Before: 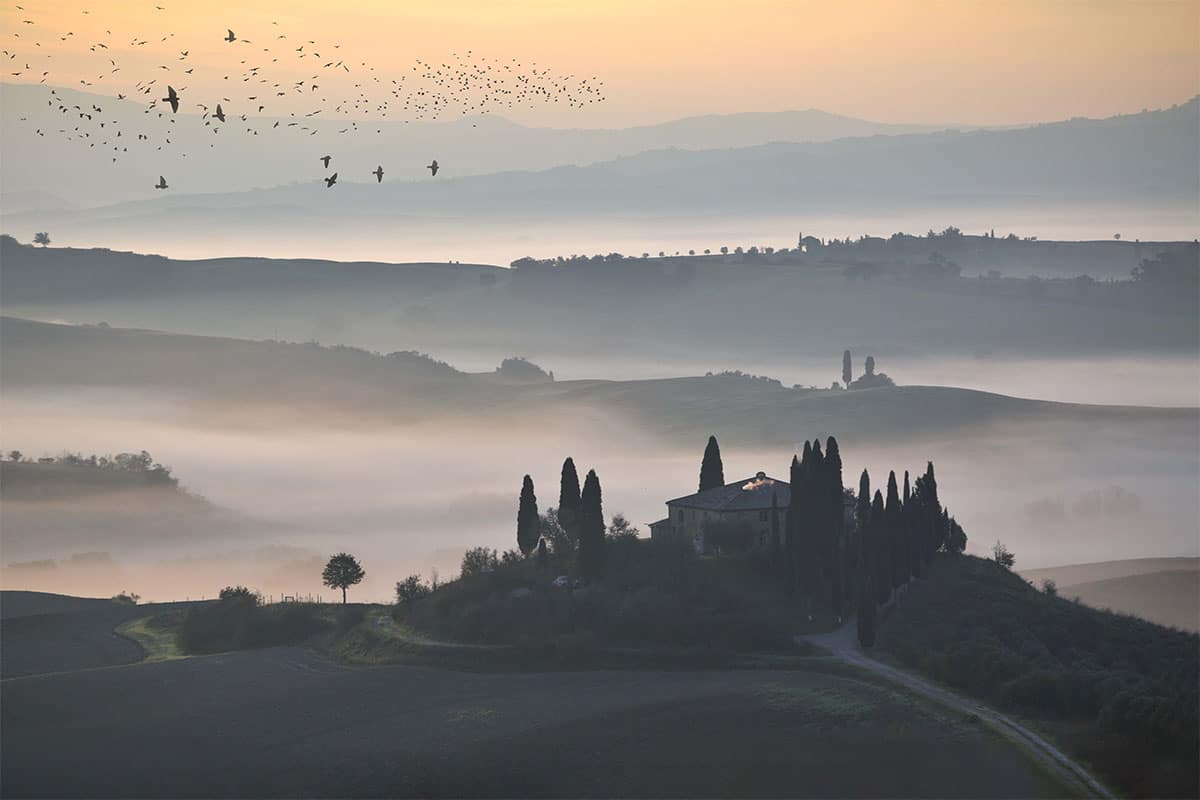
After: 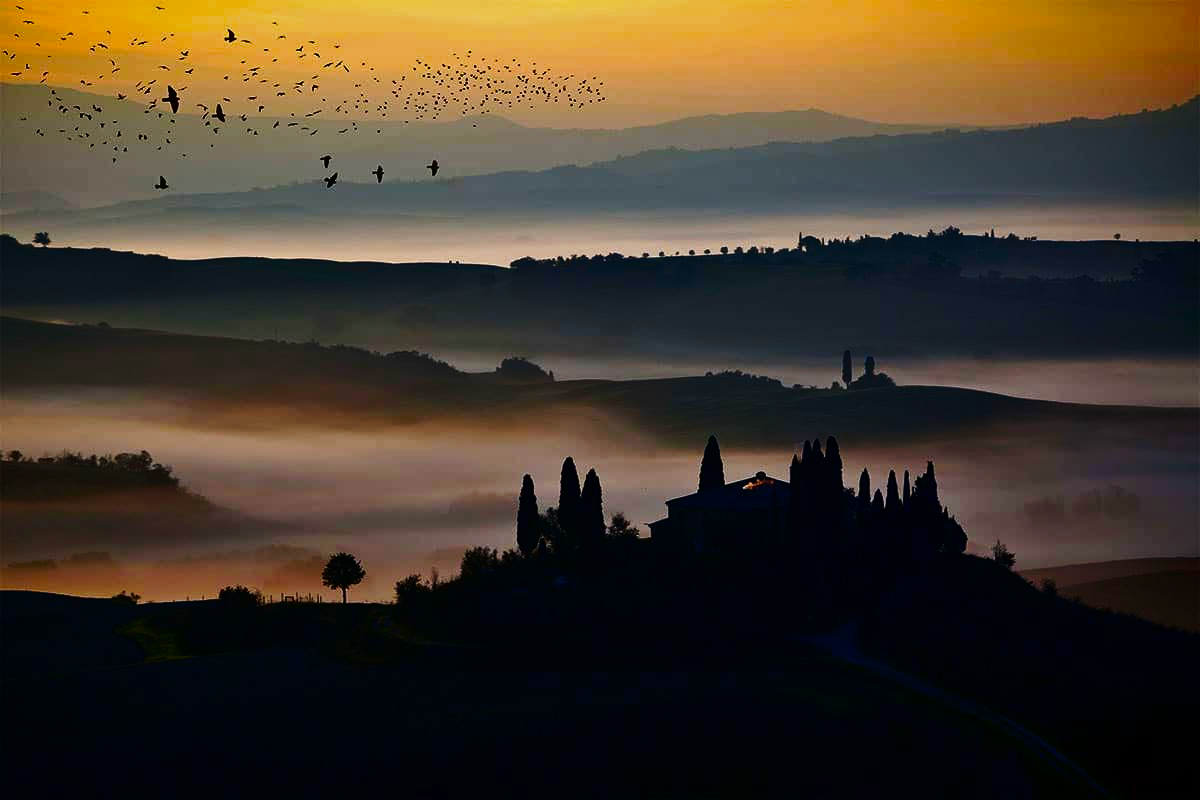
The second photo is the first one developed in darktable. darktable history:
contrast brightness saturation: brightness -0.981, saturation 0.997
exposure: black level correction 0.001, compensate highlight preservation false
tone curve: curves: ch0 [(0, 0) (0.081, 0.044) (0.185, 0.145) (0.283, 0.273) (0.405, 0.449) (0.495, 0.554) (0.686, 0.743) (0.826, 0.853) (0.978, 0.988)]; ch1 [(0, 0) (0.147, 0.166) (0.321, 0.362) (0.371, 0.402) (0.423, 0.426) (0.479, 0.472) (0.505, 0.497) (0.521, 0.506) (0.551, 0.546) (0.586, 0.571) (0.625, 0.638) (0.68, 0.715) (1, 1)]; ch2 [(0, 0) (0.346, 0.378) (0.404, 0.427) (0.502, 0.498) (0.531, 0.517) (0.547, 0.526) (0.582, 0.571) (0.629, 0.626) (0.717, 0.678) (1, 1)], preserve colors none
